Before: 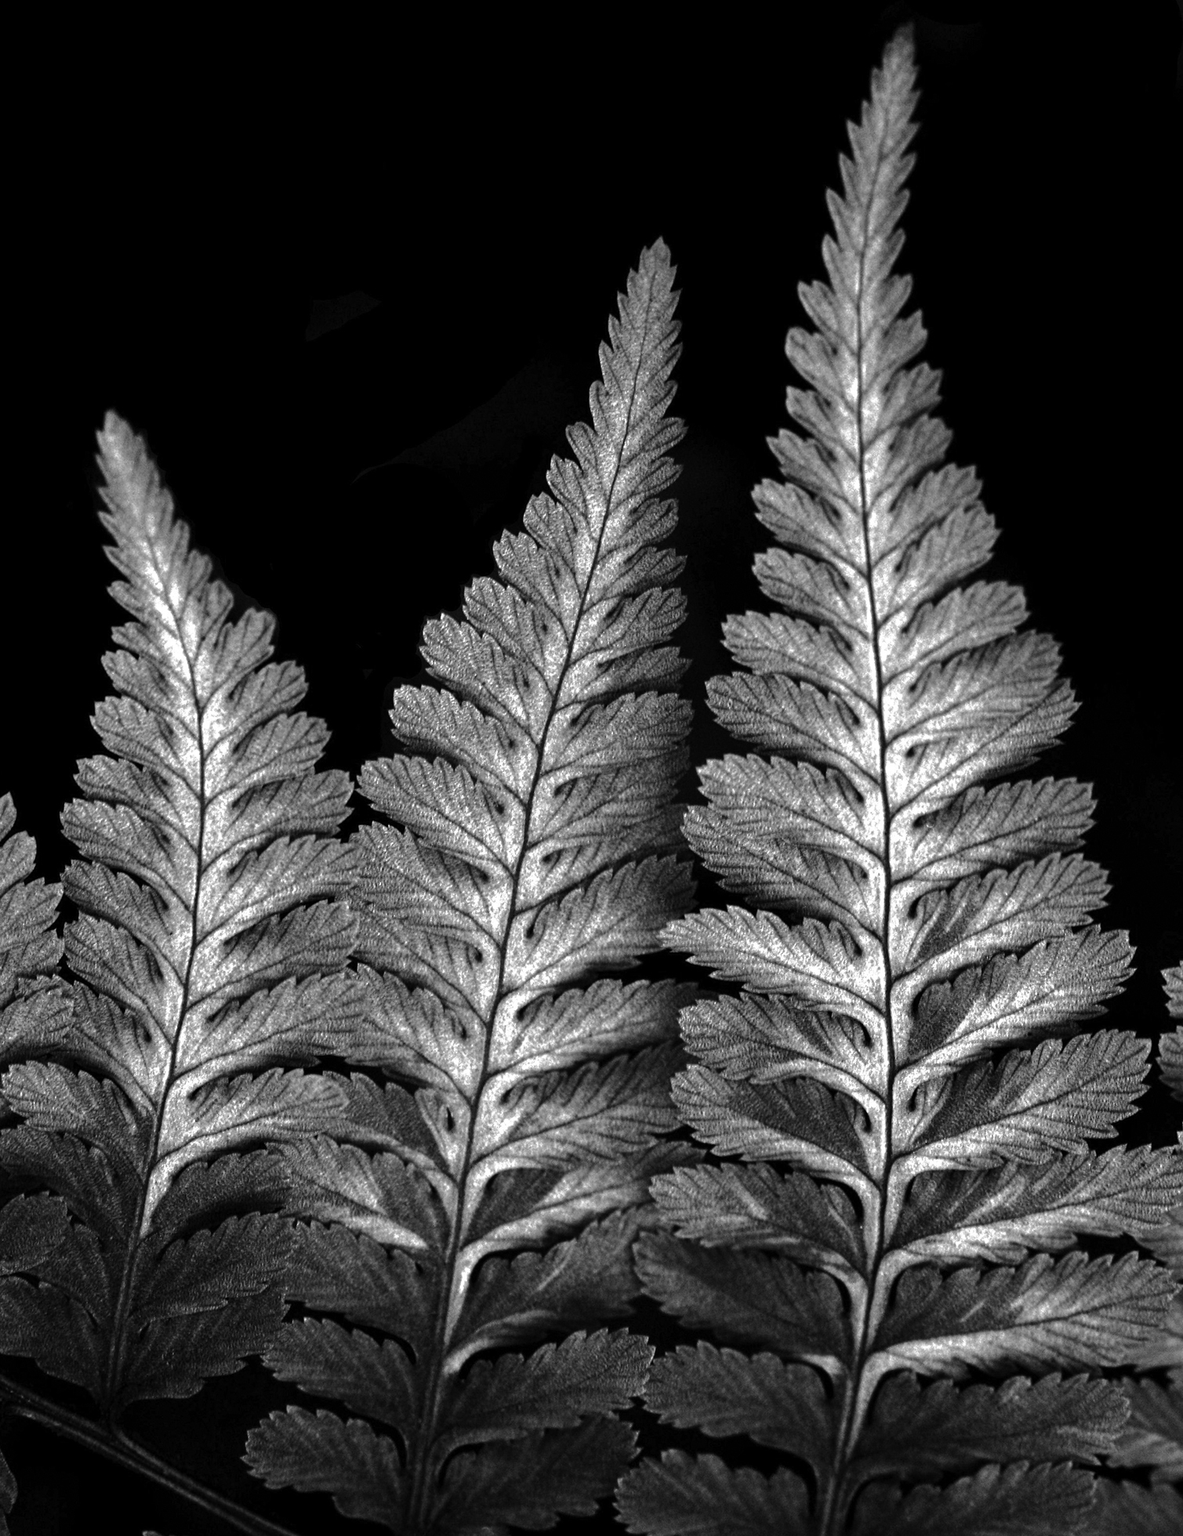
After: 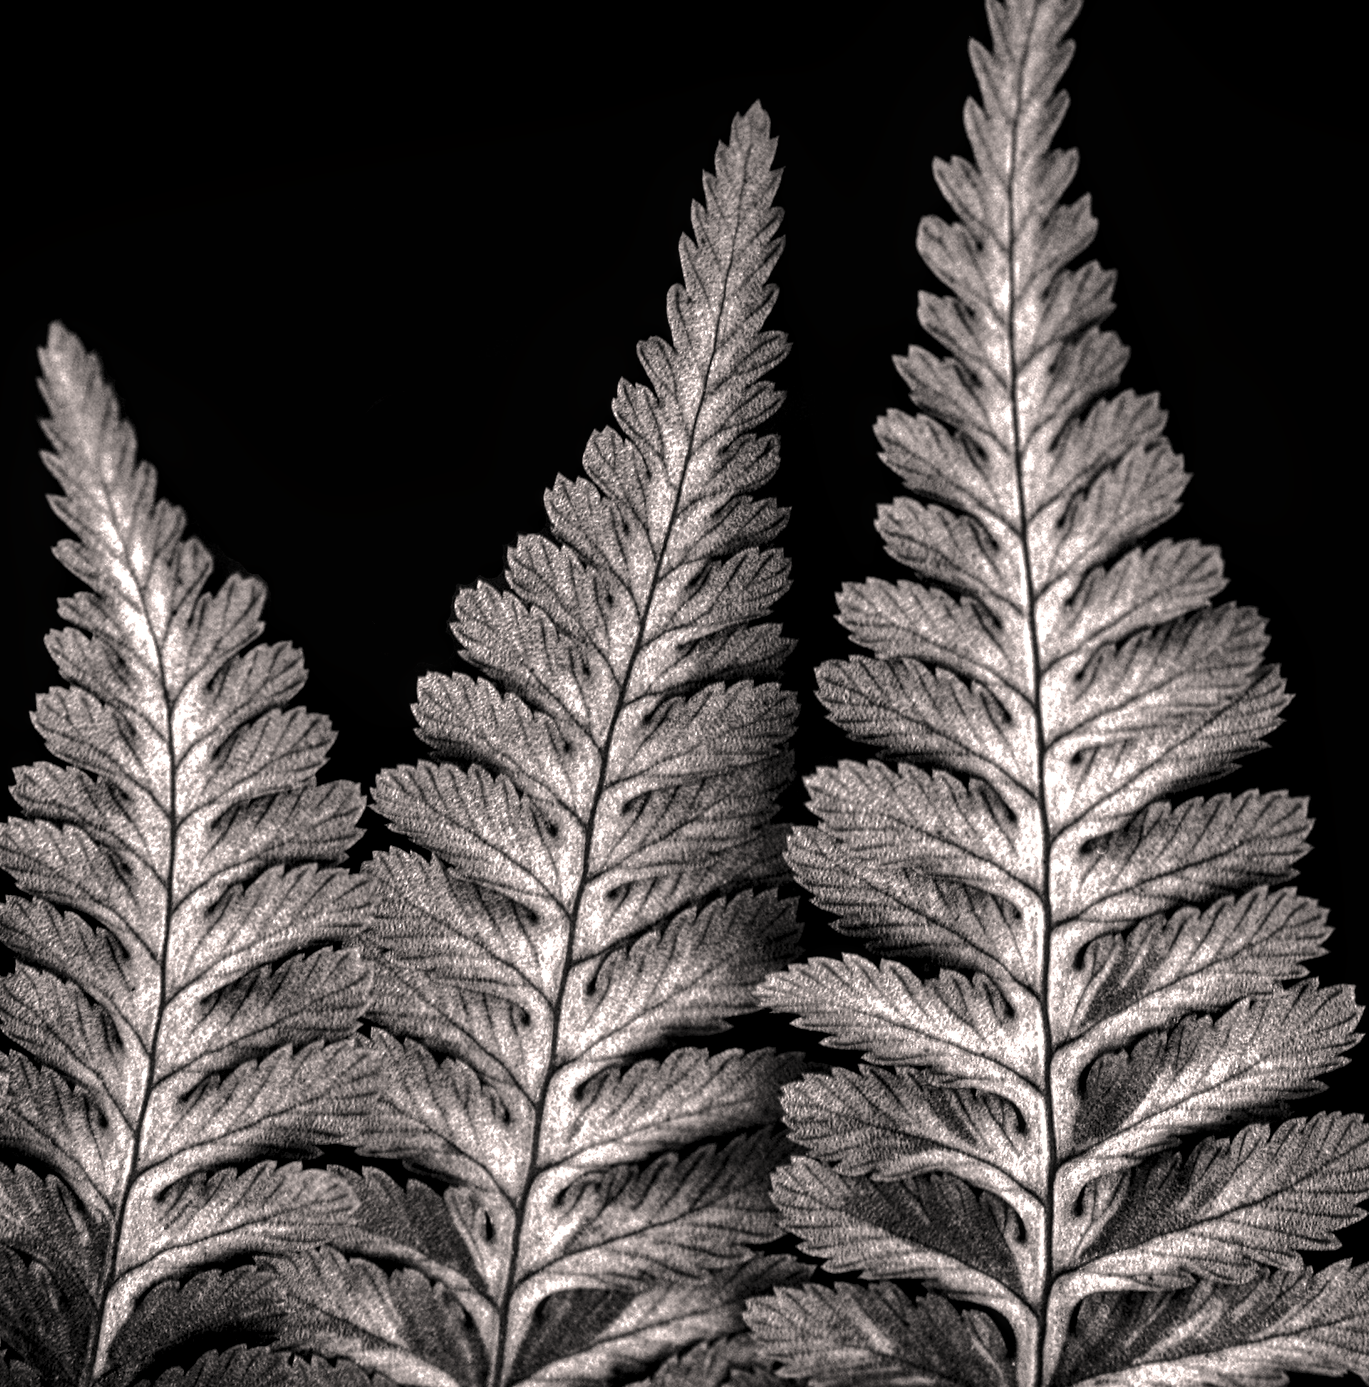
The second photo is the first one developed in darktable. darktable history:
crop: left 5.651%, top 10.347%, right 3.615%, bottom 18.873%
local contrast: on, module defaults
color correction: highlights a* 5.87, highlights b* 4.87
levels: black 0.084%, levels [0.029, 0.545, 0.971]
